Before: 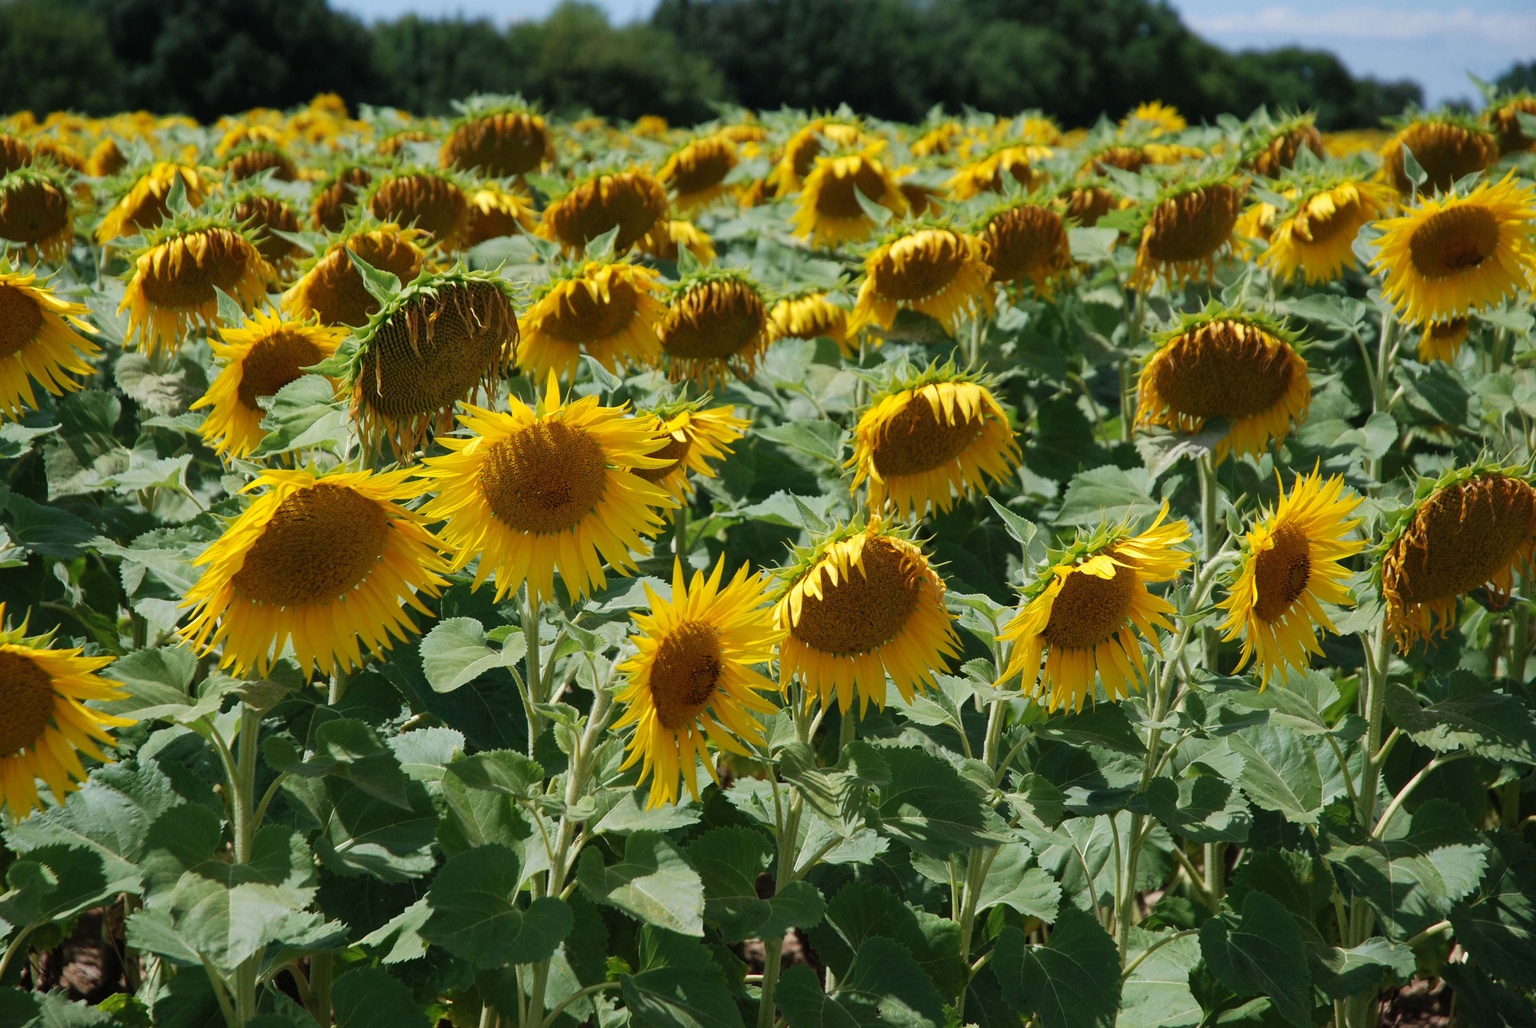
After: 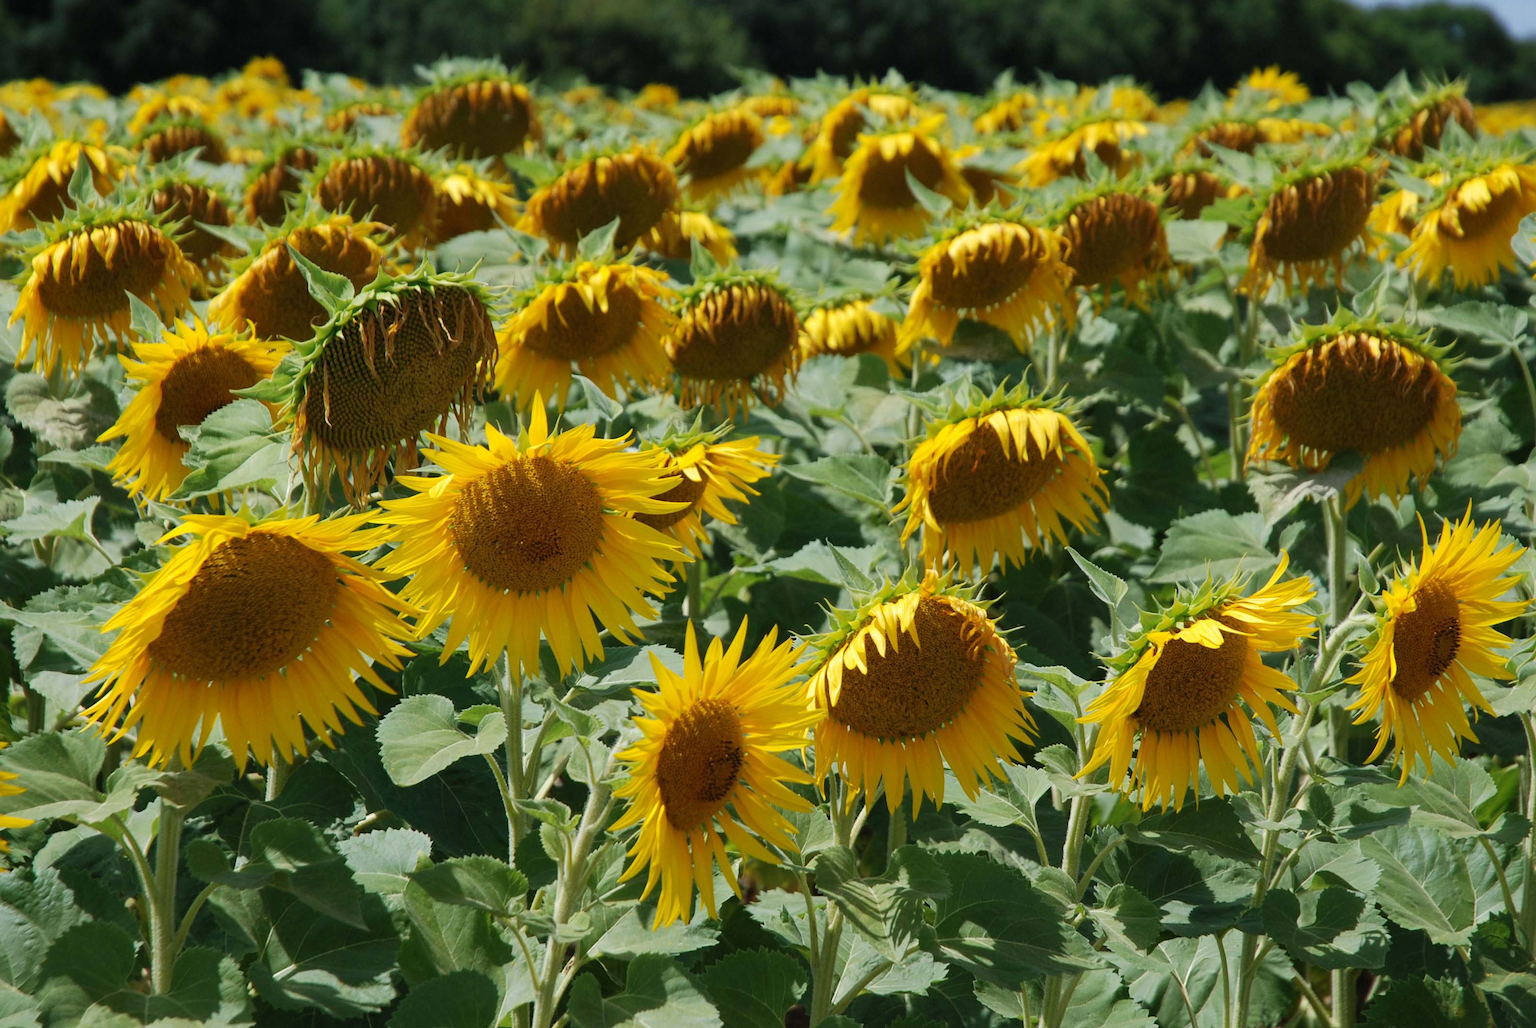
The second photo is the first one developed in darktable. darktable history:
crop and rotate: left 7.196%, top 4.574%, right 10.605%, bottom 13.178%
